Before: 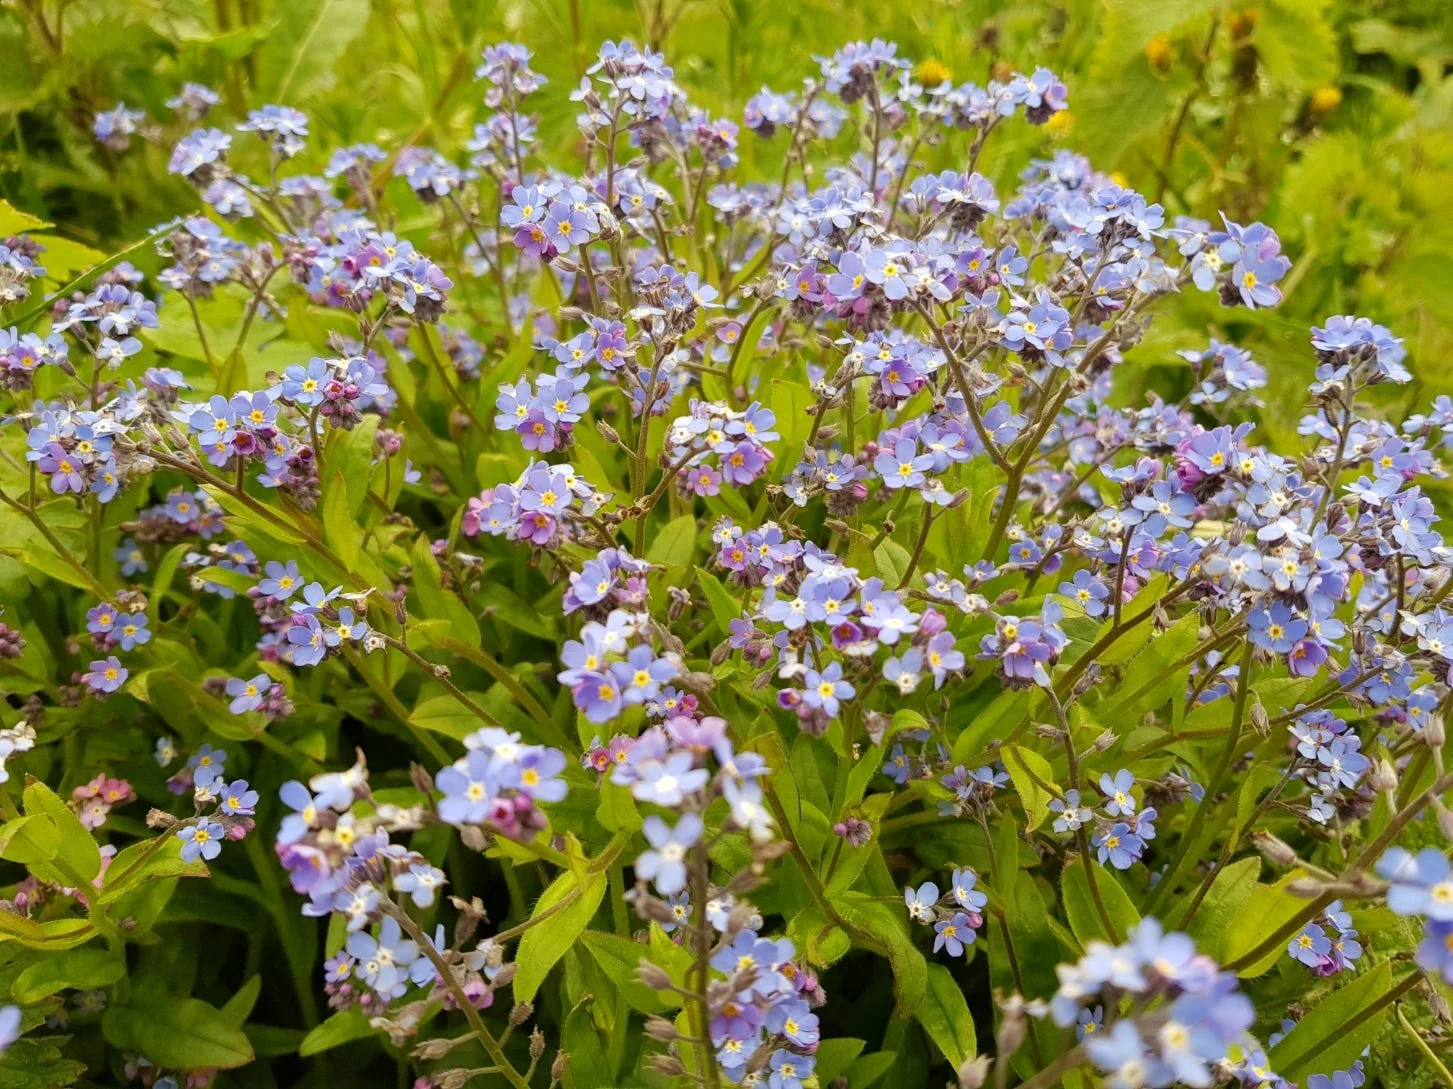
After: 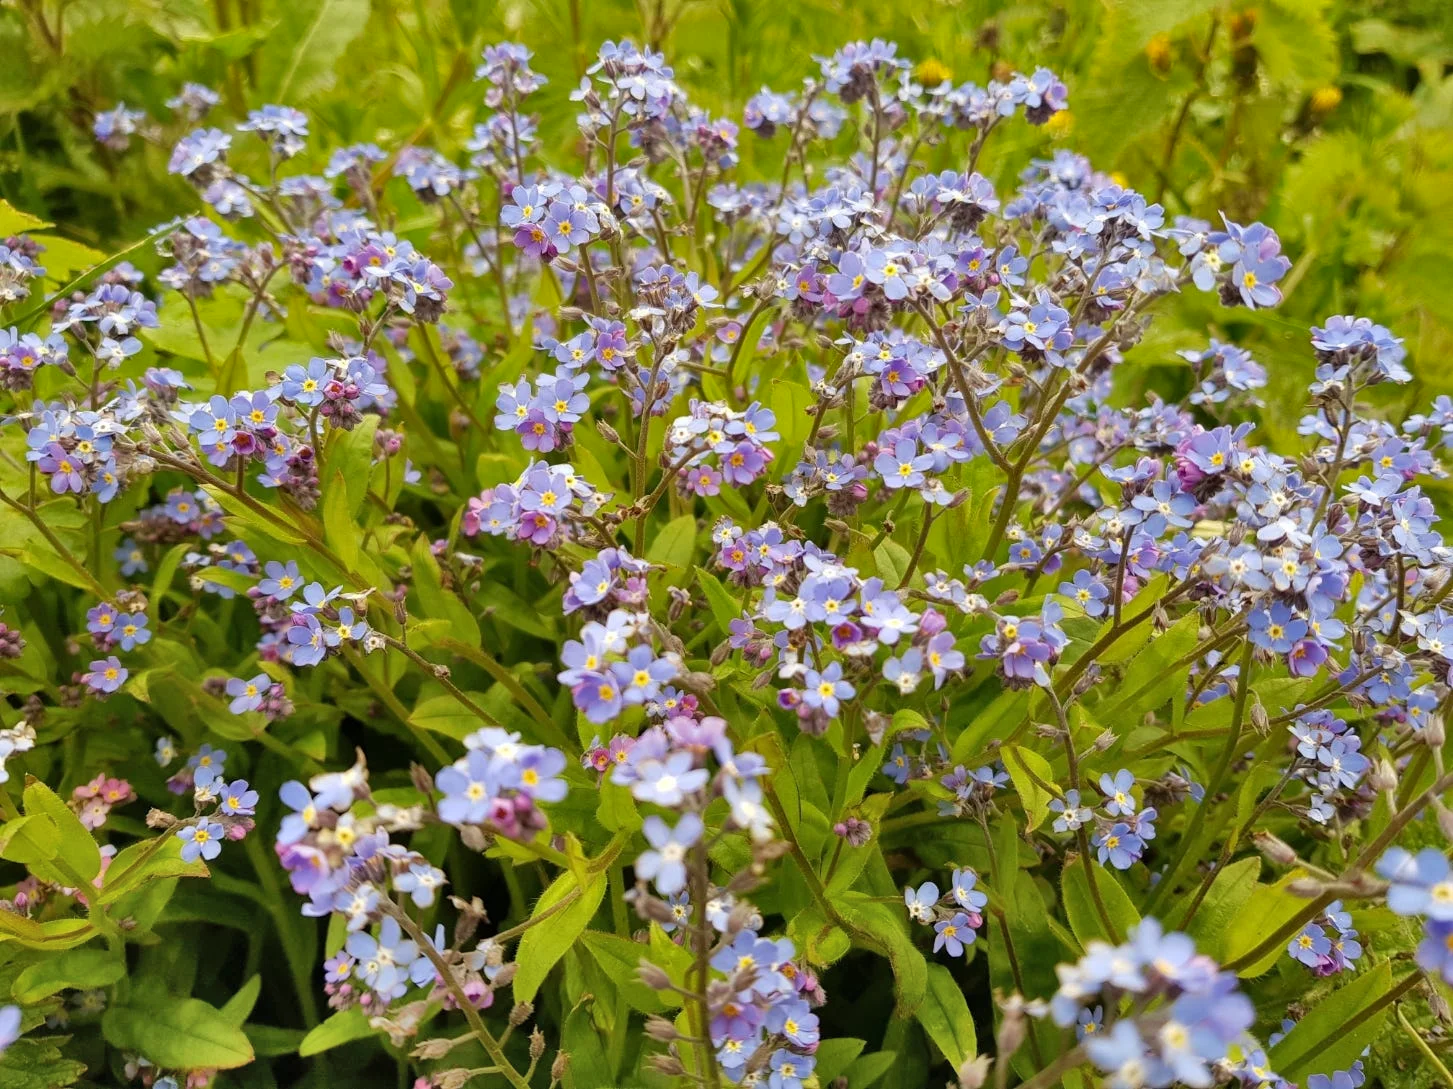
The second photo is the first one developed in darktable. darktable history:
shadows and highlights: shadows 73.94, highlights -60.59, soften with gaussian
